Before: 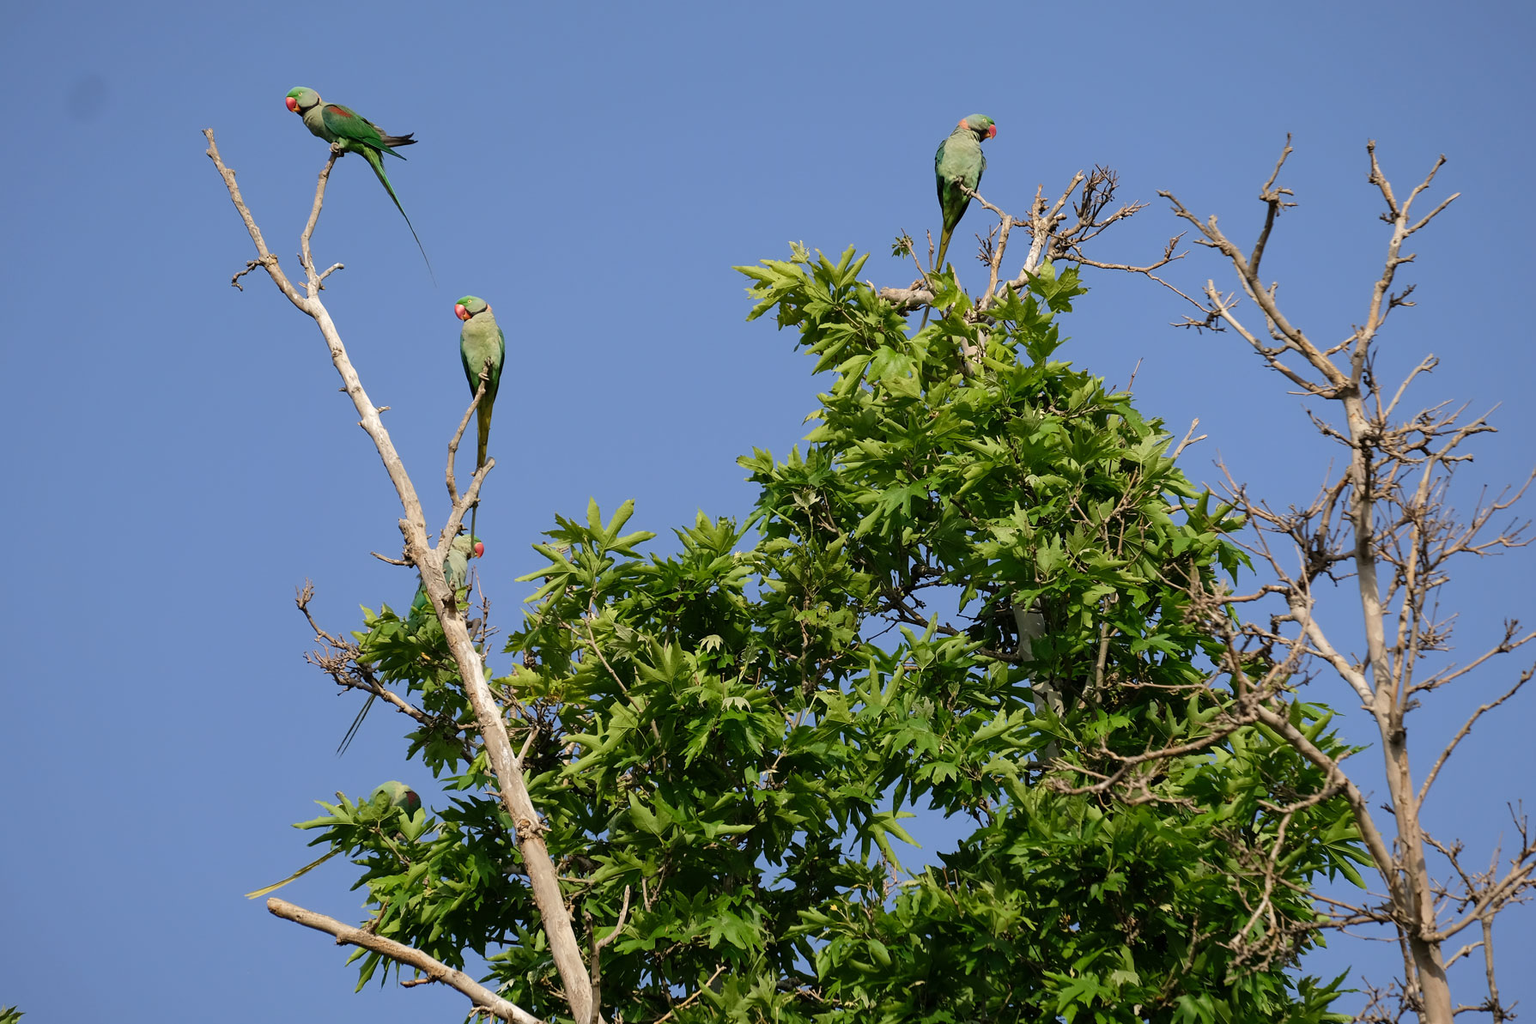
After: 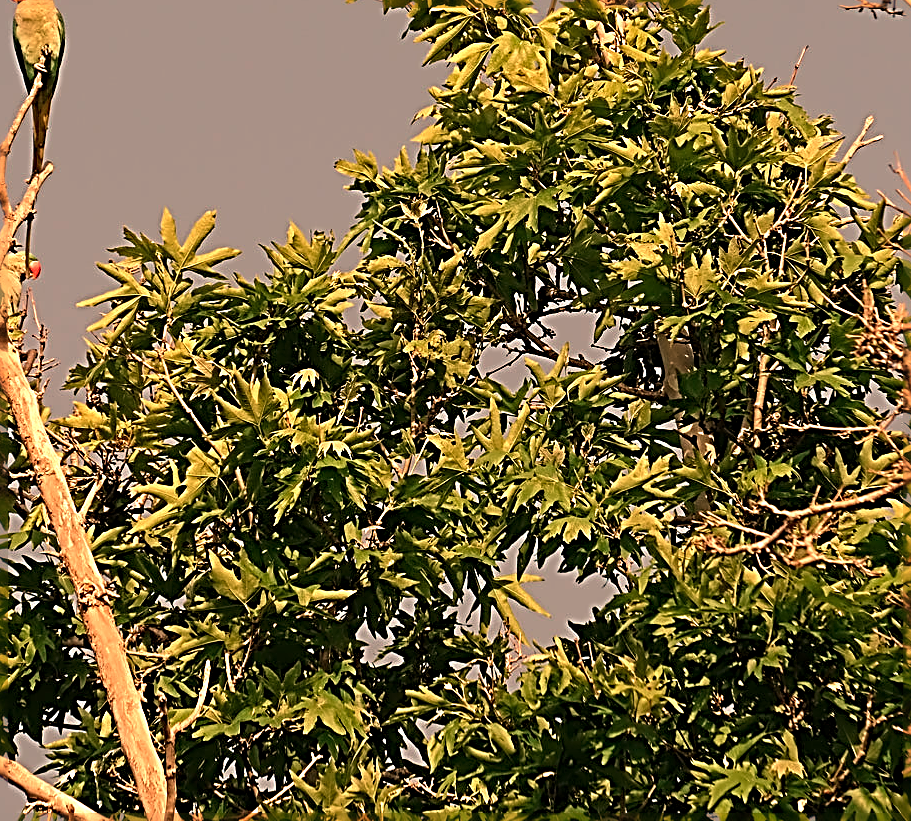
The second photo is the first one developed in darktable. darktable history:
crop and rotate: left 29.237%, top 31.152%, right 19.807%
sharpen: radius 3.158, amount 1.731
white balance: red 1.467, blue 0.684
